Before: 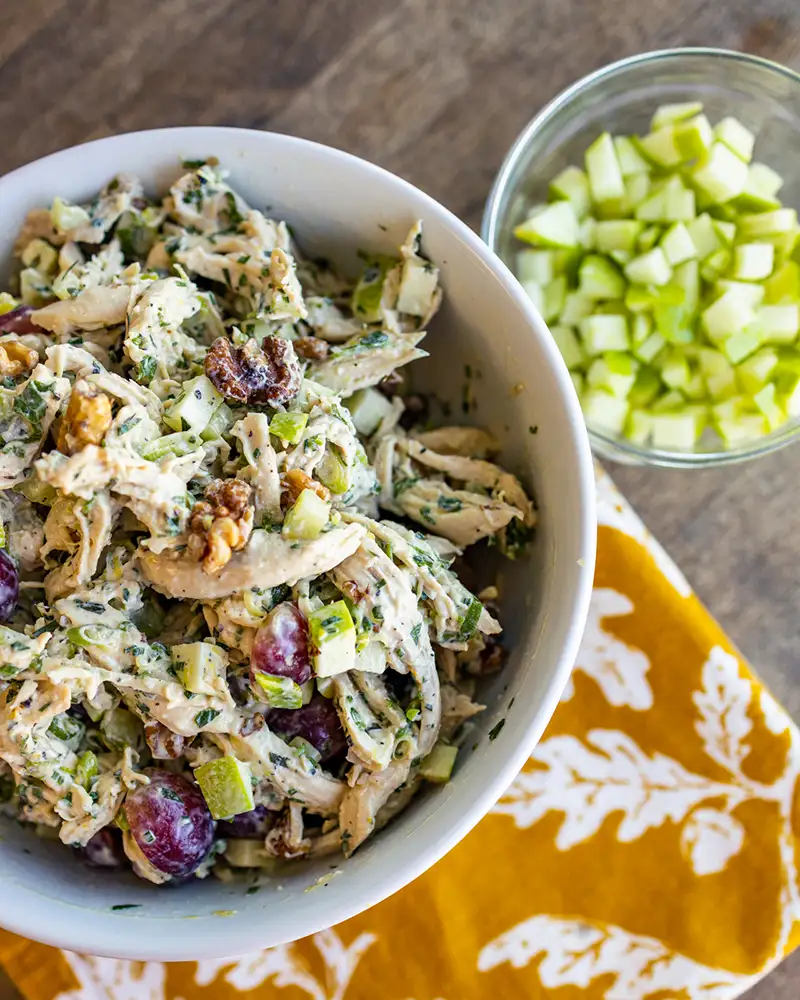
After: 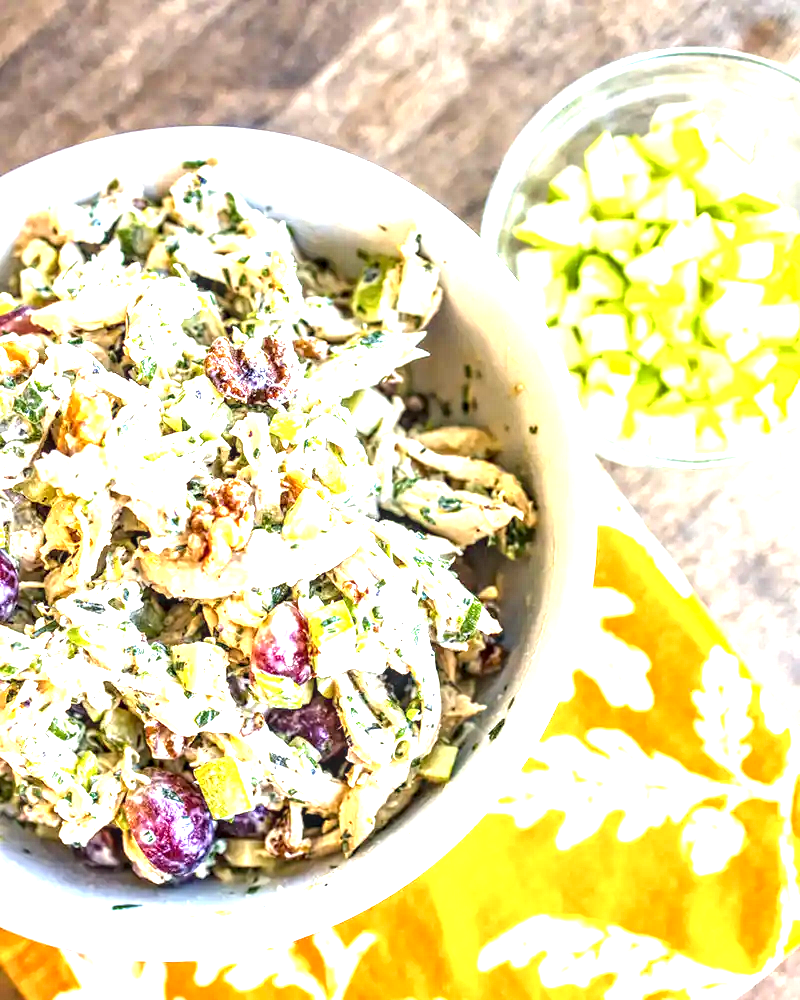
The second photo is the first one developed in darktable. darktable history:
exposure: exposure 2 EV, compensate highlight preservation false
local contrast: detail 150%
